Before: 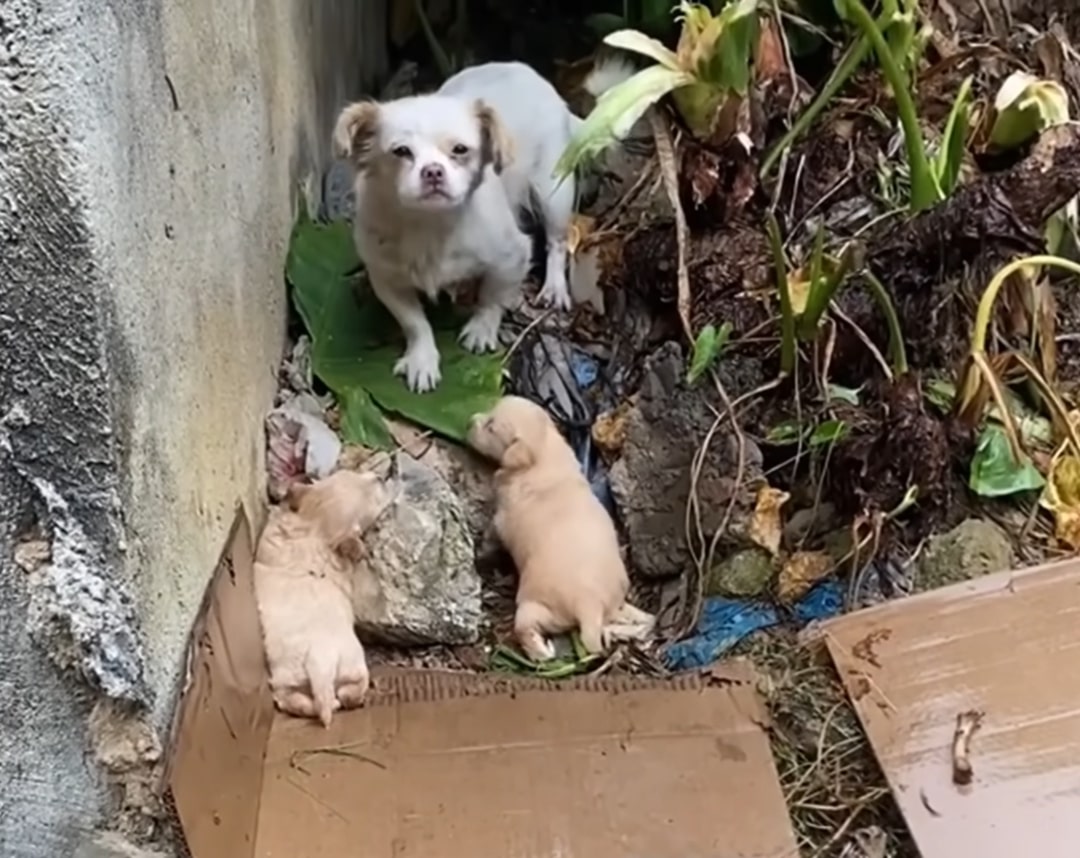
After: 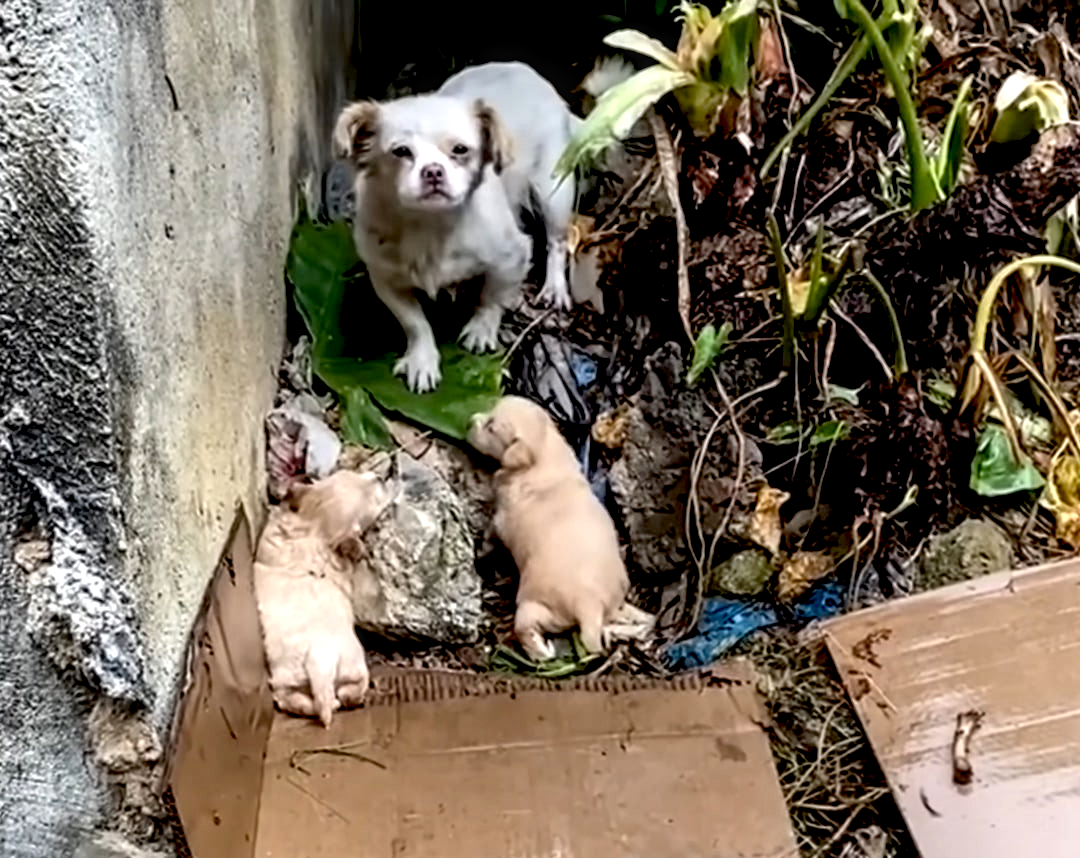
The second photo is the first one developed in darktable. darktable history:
tone equalizer: on, module defaults
levels: mode automatic, gray 50.8%
exposure: black level correction 0.025, exposure 0.182 EV, compensate highlight preservation false
local contrast: detail 160%
